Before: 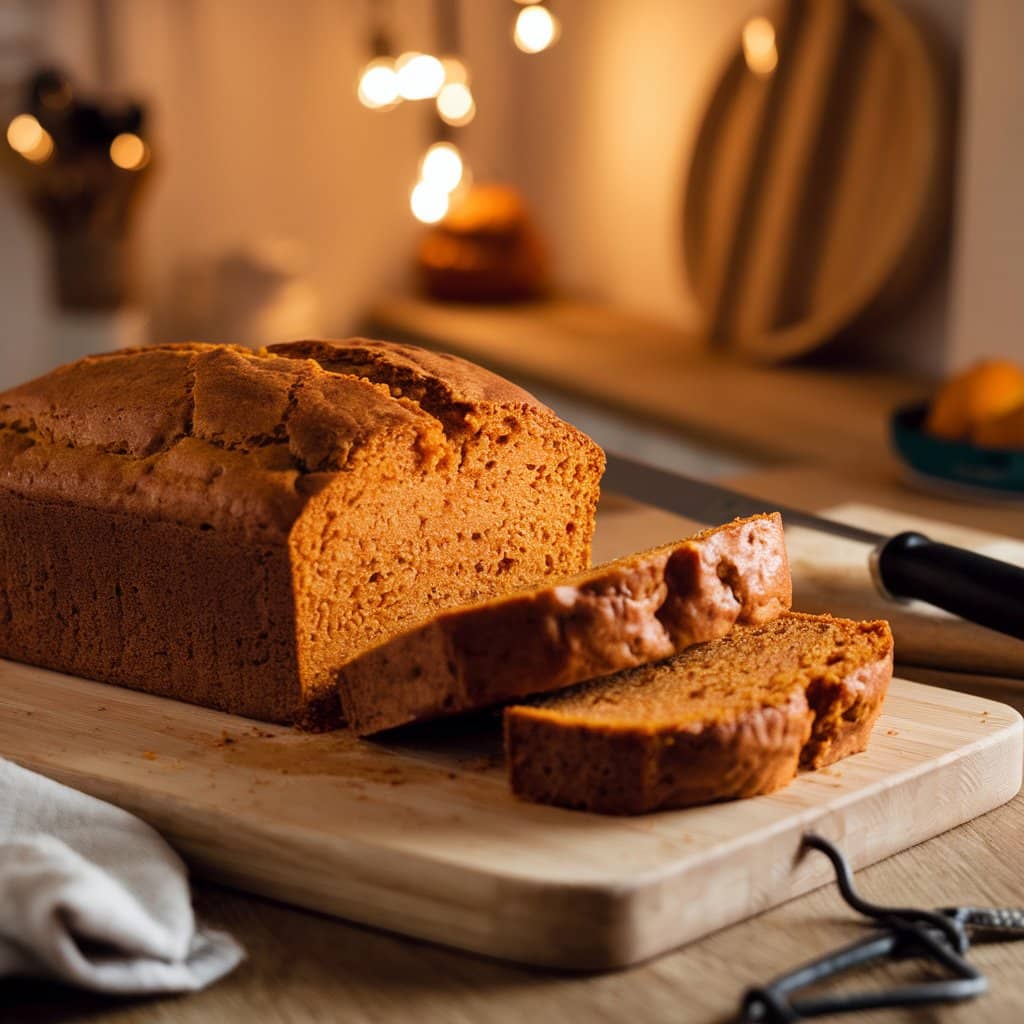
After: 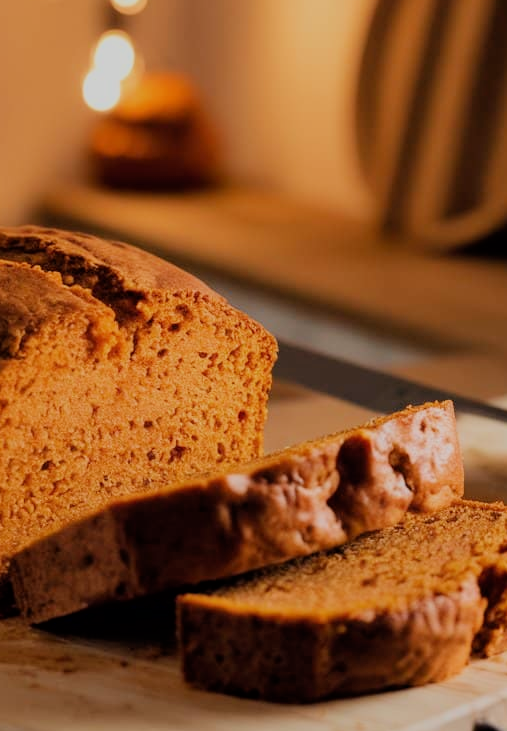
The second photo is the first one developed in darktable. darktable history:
crop: left 32.075%, top 10.976%, right 18.355%, bottom 17.596%
filmic rgb: black relative exposure -7.15 EV, white relative exposure 5.36 EV, hardness 3.02, color science v6 (2022)
